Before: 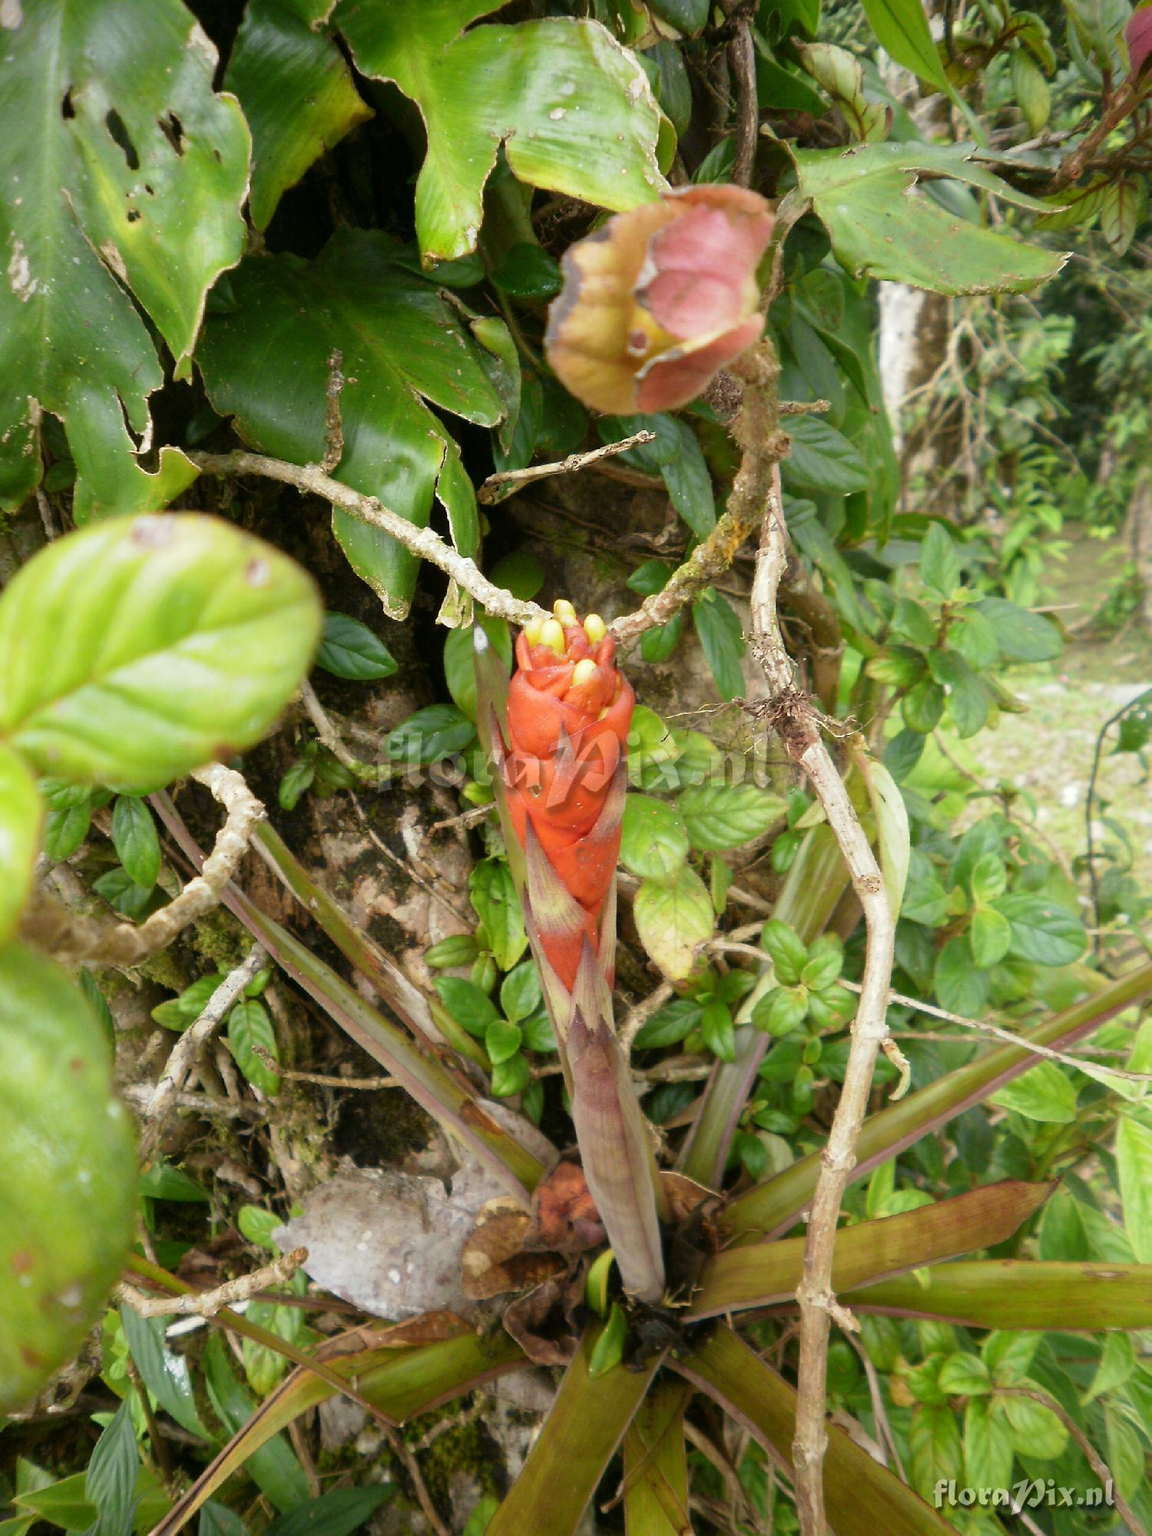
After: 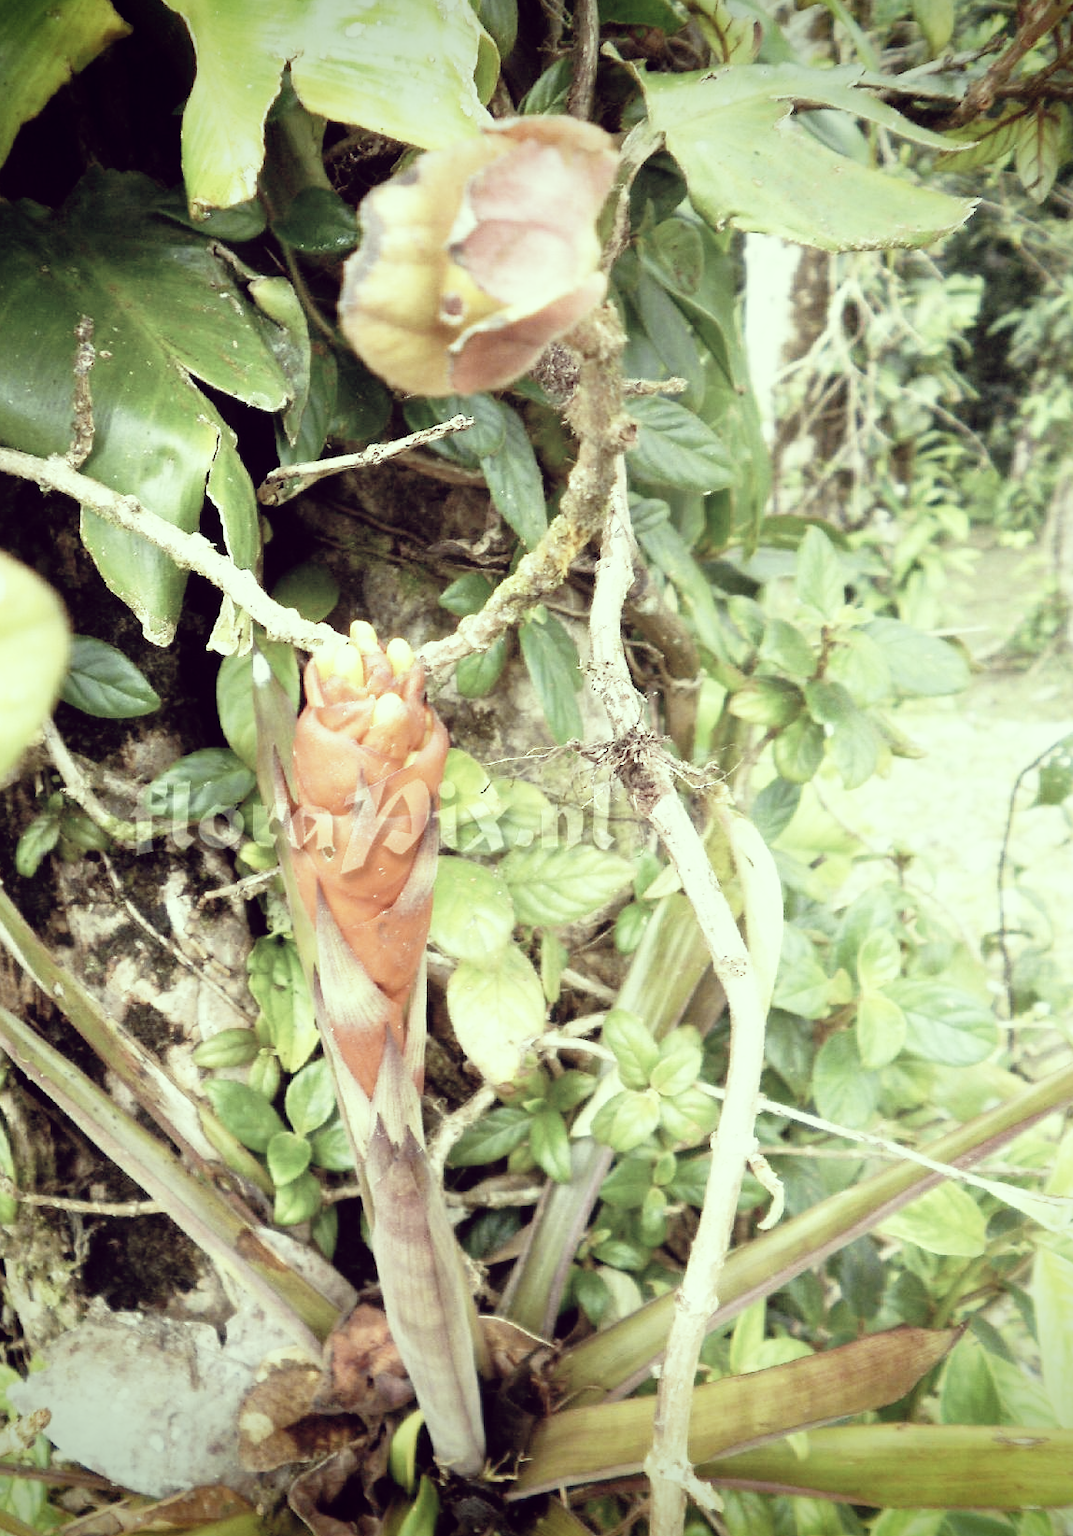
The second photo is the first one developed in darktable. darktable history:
vignetting: fall-off start 88.53%, fall-off radius 44.2%, saturation 0.376, width/height ratio 1.161
base curve: curves: ch0 [(0, 0) (0.012, 0.01) (0.073, 0.168) (0.31, 0.711) (0.645, 0.957) (1, 1)], preserve colors none
color zones: curves: ch0 [(0, 0.5) (0.143, 0.5) (0.286, 0.5) (0.429, 0.495) (0.571, 0.437) (0.714, 0.44) (0.857, 0.496) (1, 0.5)]
crop: left 23.095%, top 5.827%, bottom 11.854%
color correction: highlights a* -20.17, highlights b* 20.27, shadows a* 20.03, shadows b* -20.46, saturation 0.43
